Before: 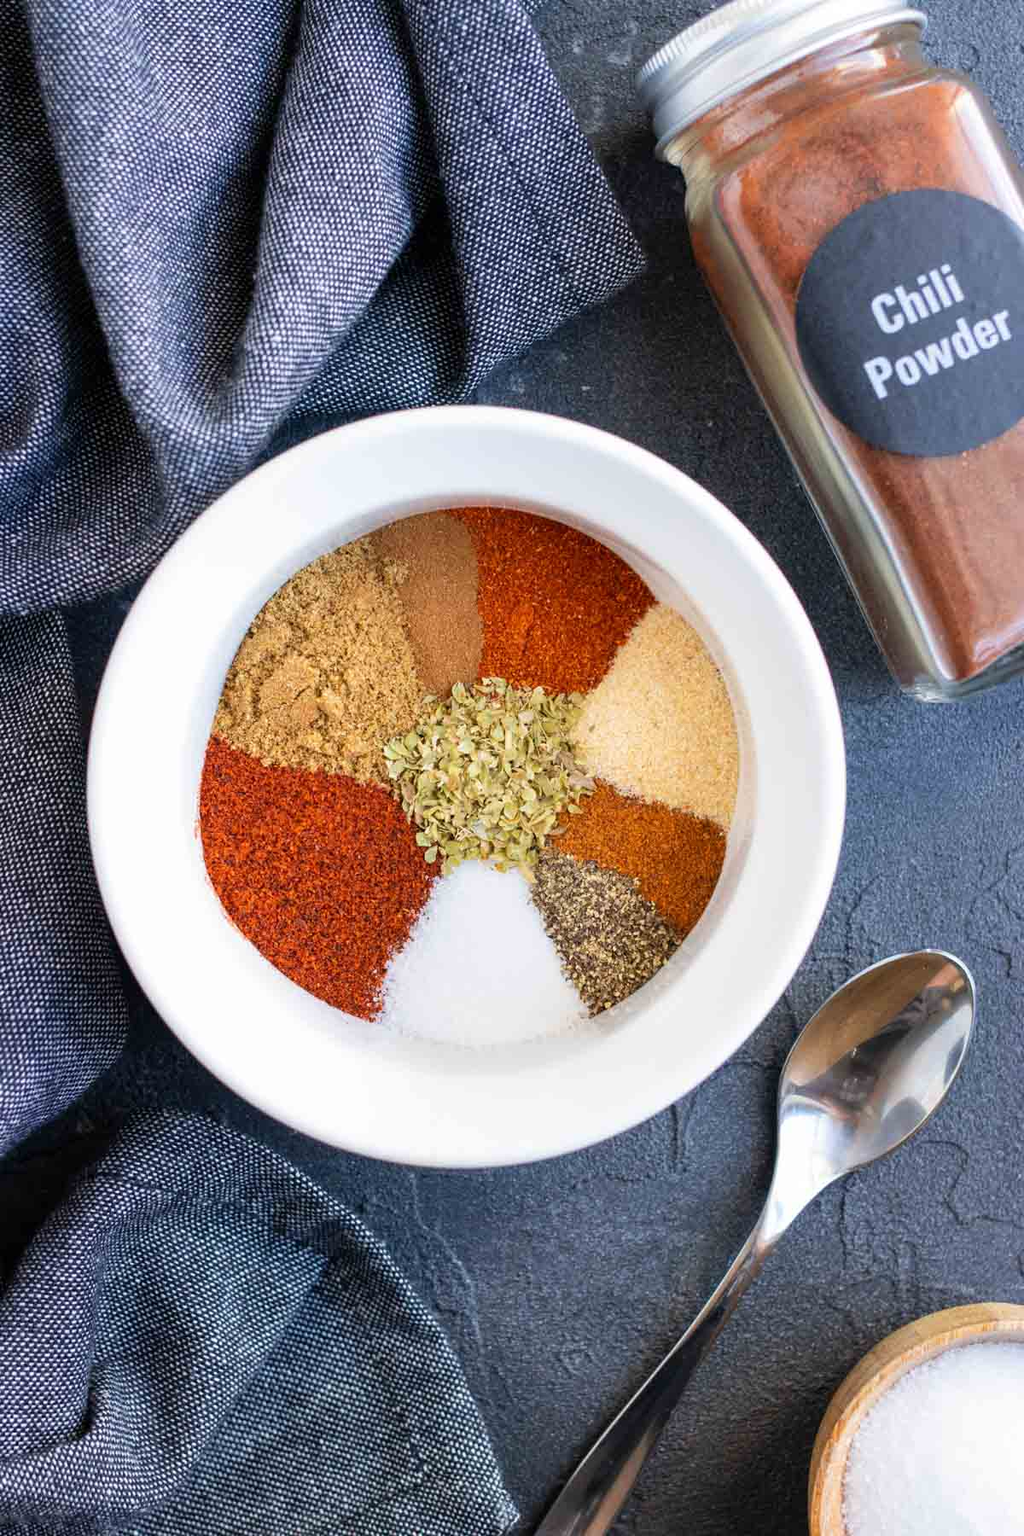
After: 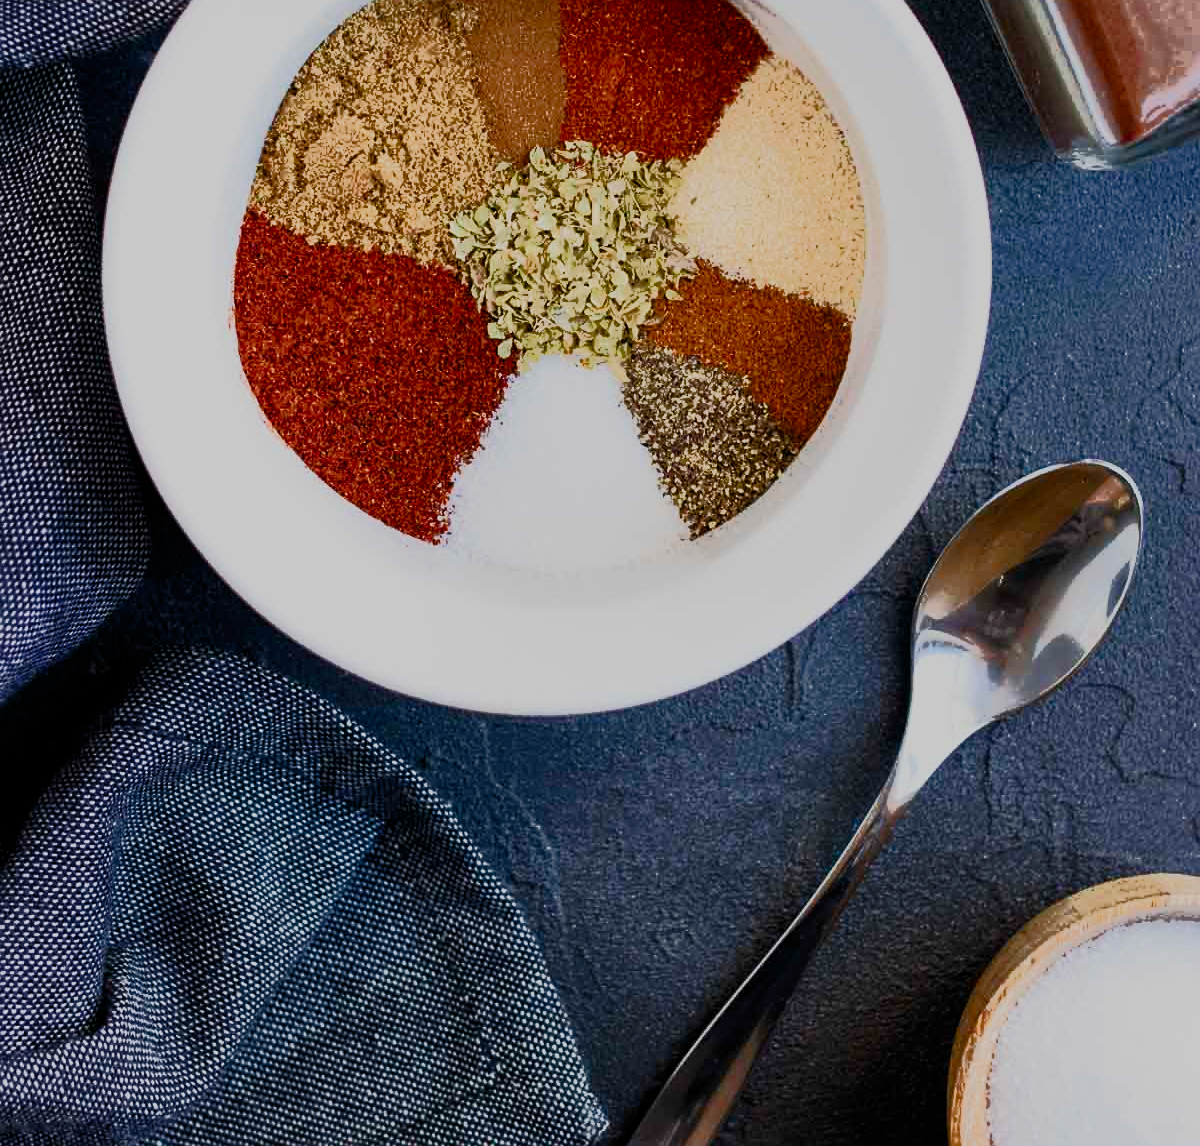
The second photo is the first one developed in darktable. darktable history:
tone curve: curves: ch0 [(0, 0) (0.003, 0.003) (0.011, 0.011) (0.025, 0.024) (0.044, 0.043) (0.069, 0.067) (0.1, 0.096) (0.136, 0.131) (0.177, 0.171) (0.224, 0.216) (0.277, 0.267) (0.335, 0.323) (0.399, 0.384) (0.468, 0.451) (0.543, 0.678) (0.623, 0.734) (0.709, 0.795) (0.801, 0.859) (0.898, 0.928) (1, 1)], color space Lab, independent channels, preserve colors none
exposure: exposure -0.486 EV, compensate exposure bias true, compensate highlight preservation false
crop and rotate: top 36.296%
filmic rgb: black relative exposure -7.65 EV, white relative exposure 4.56 EV, hardness 3.61, contrast 0.988, color science v5 (2021), contrast in shadows safe, contrast in highlights safe
color balance rgb: perceptual saturation grading › global saturation 20%, perceptual saturation grading › highlights -50.162%, perceptual saturation grading › shadows 30.01%, global vibrance 15.32%
sharpen: amount 0.208
contrast brightness saturation: contrast 0.069, brightness -0.126, saturation 0.062
